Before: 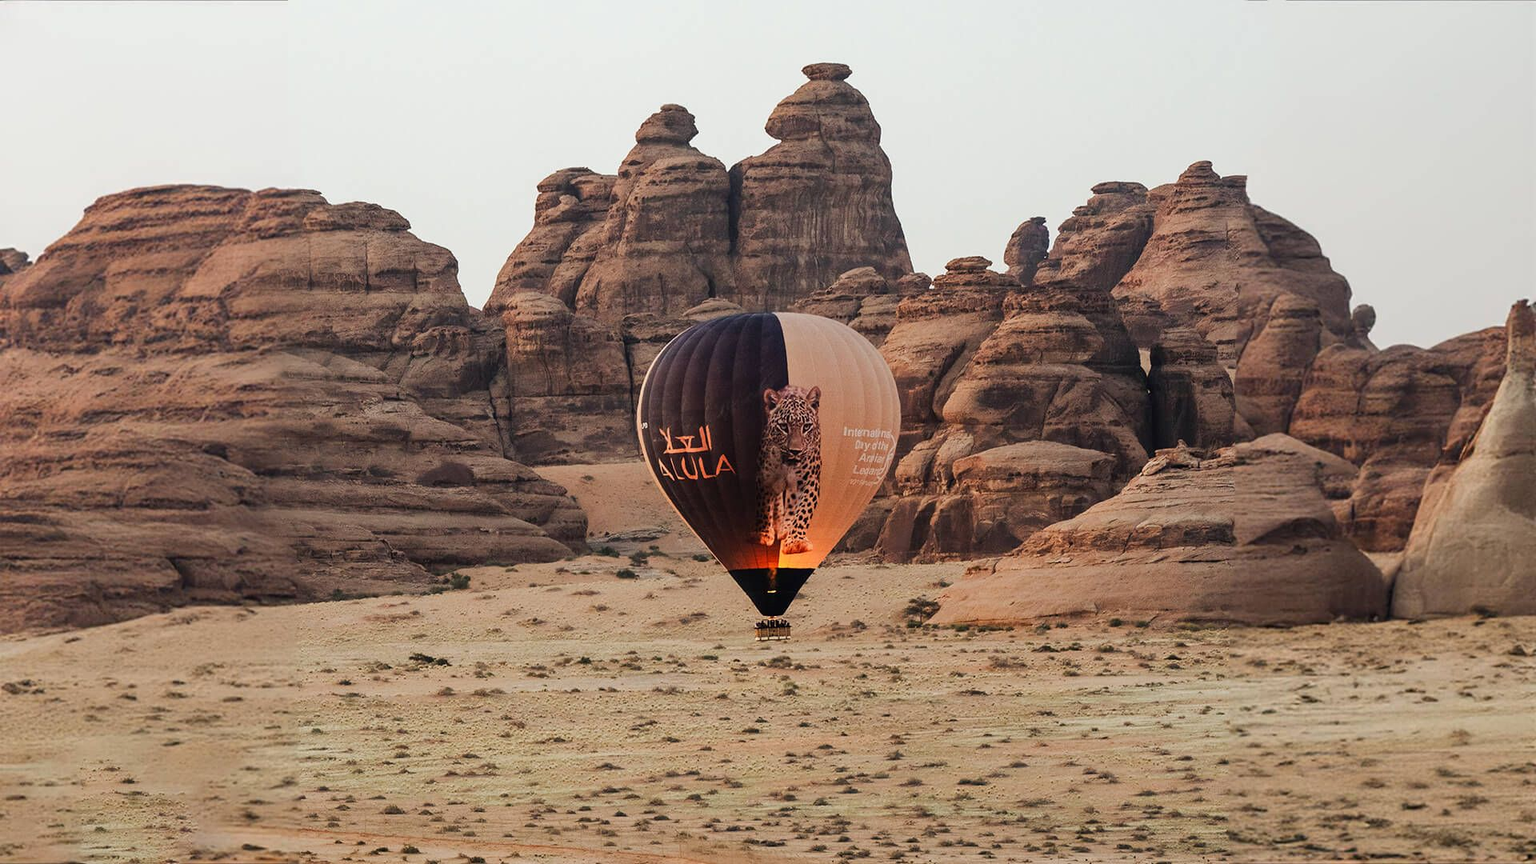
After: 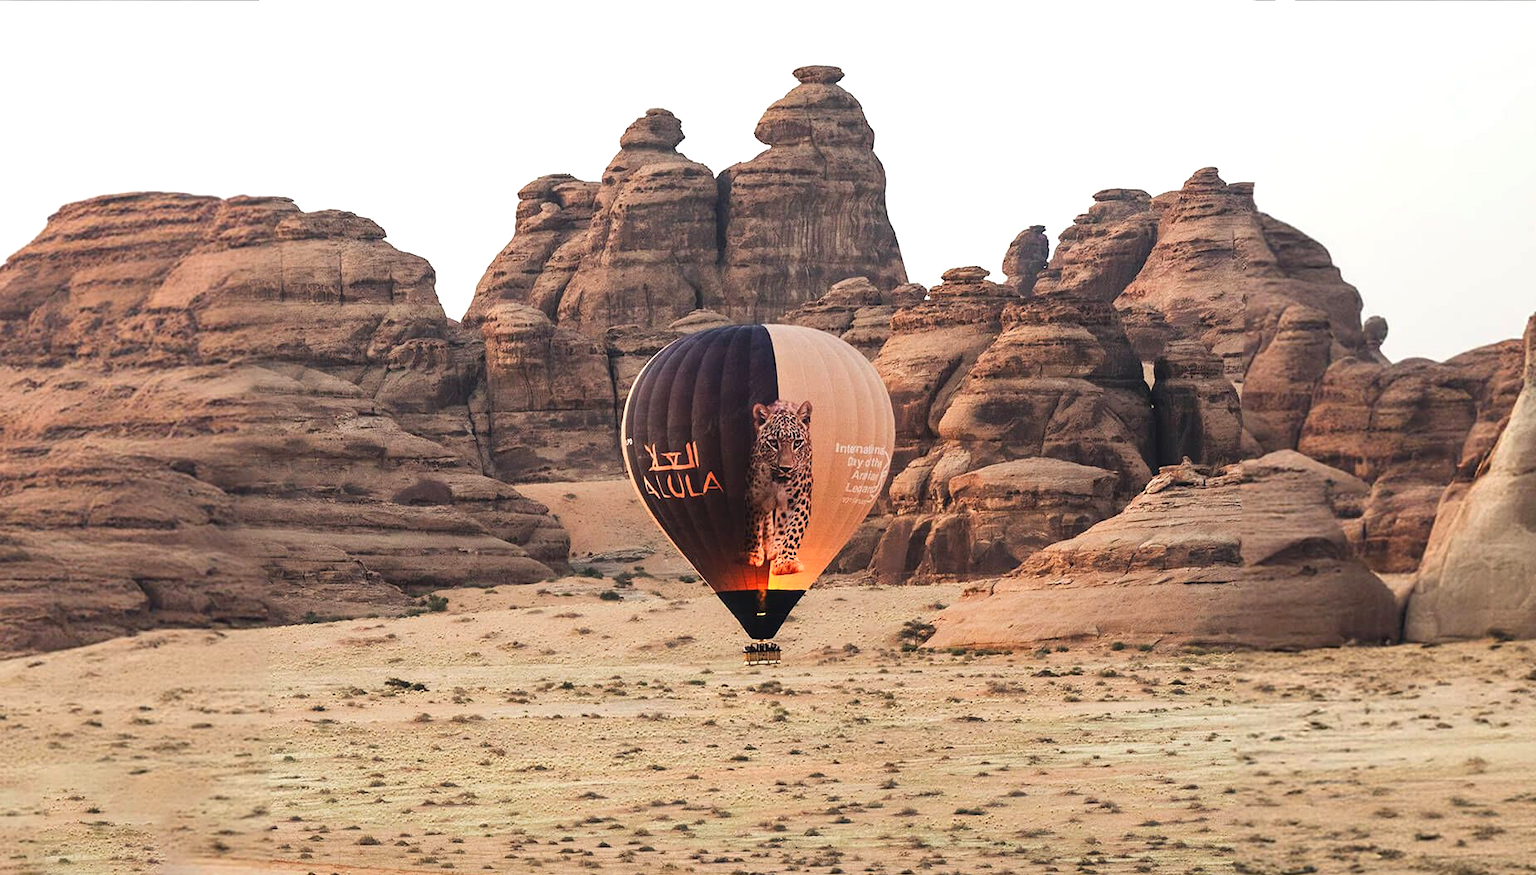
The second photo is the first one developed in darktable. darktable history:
exposure: black level correction -0.002, exposure 0.54 EV, compensate highlight preservation false
tone equalizer: -7 EV 0.13 EV, smoothing diameter 25%, edges refinement/feathering 10, preserve details guided filter
crop and rotate: left 2.536%, right 1.107%, bottom 2.246%
